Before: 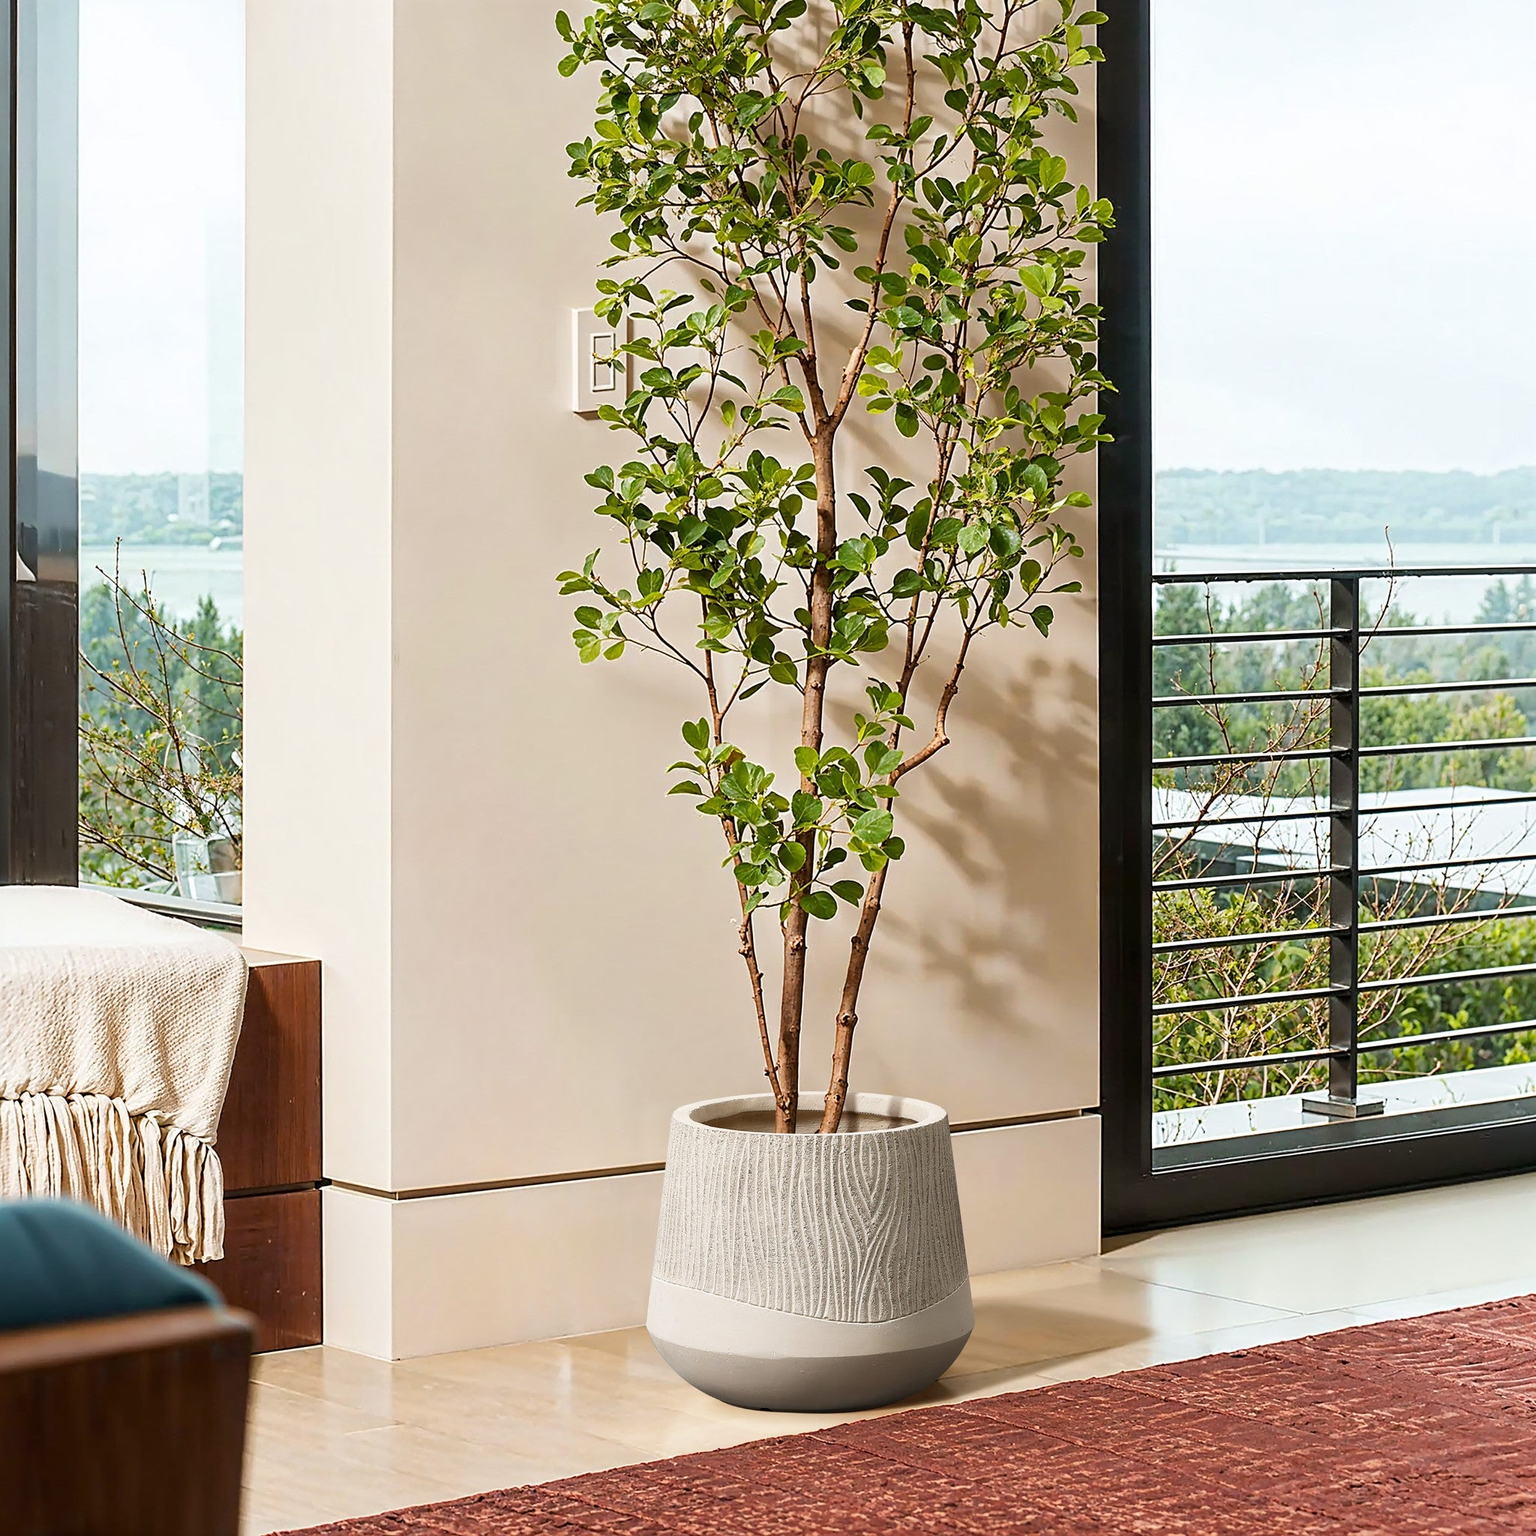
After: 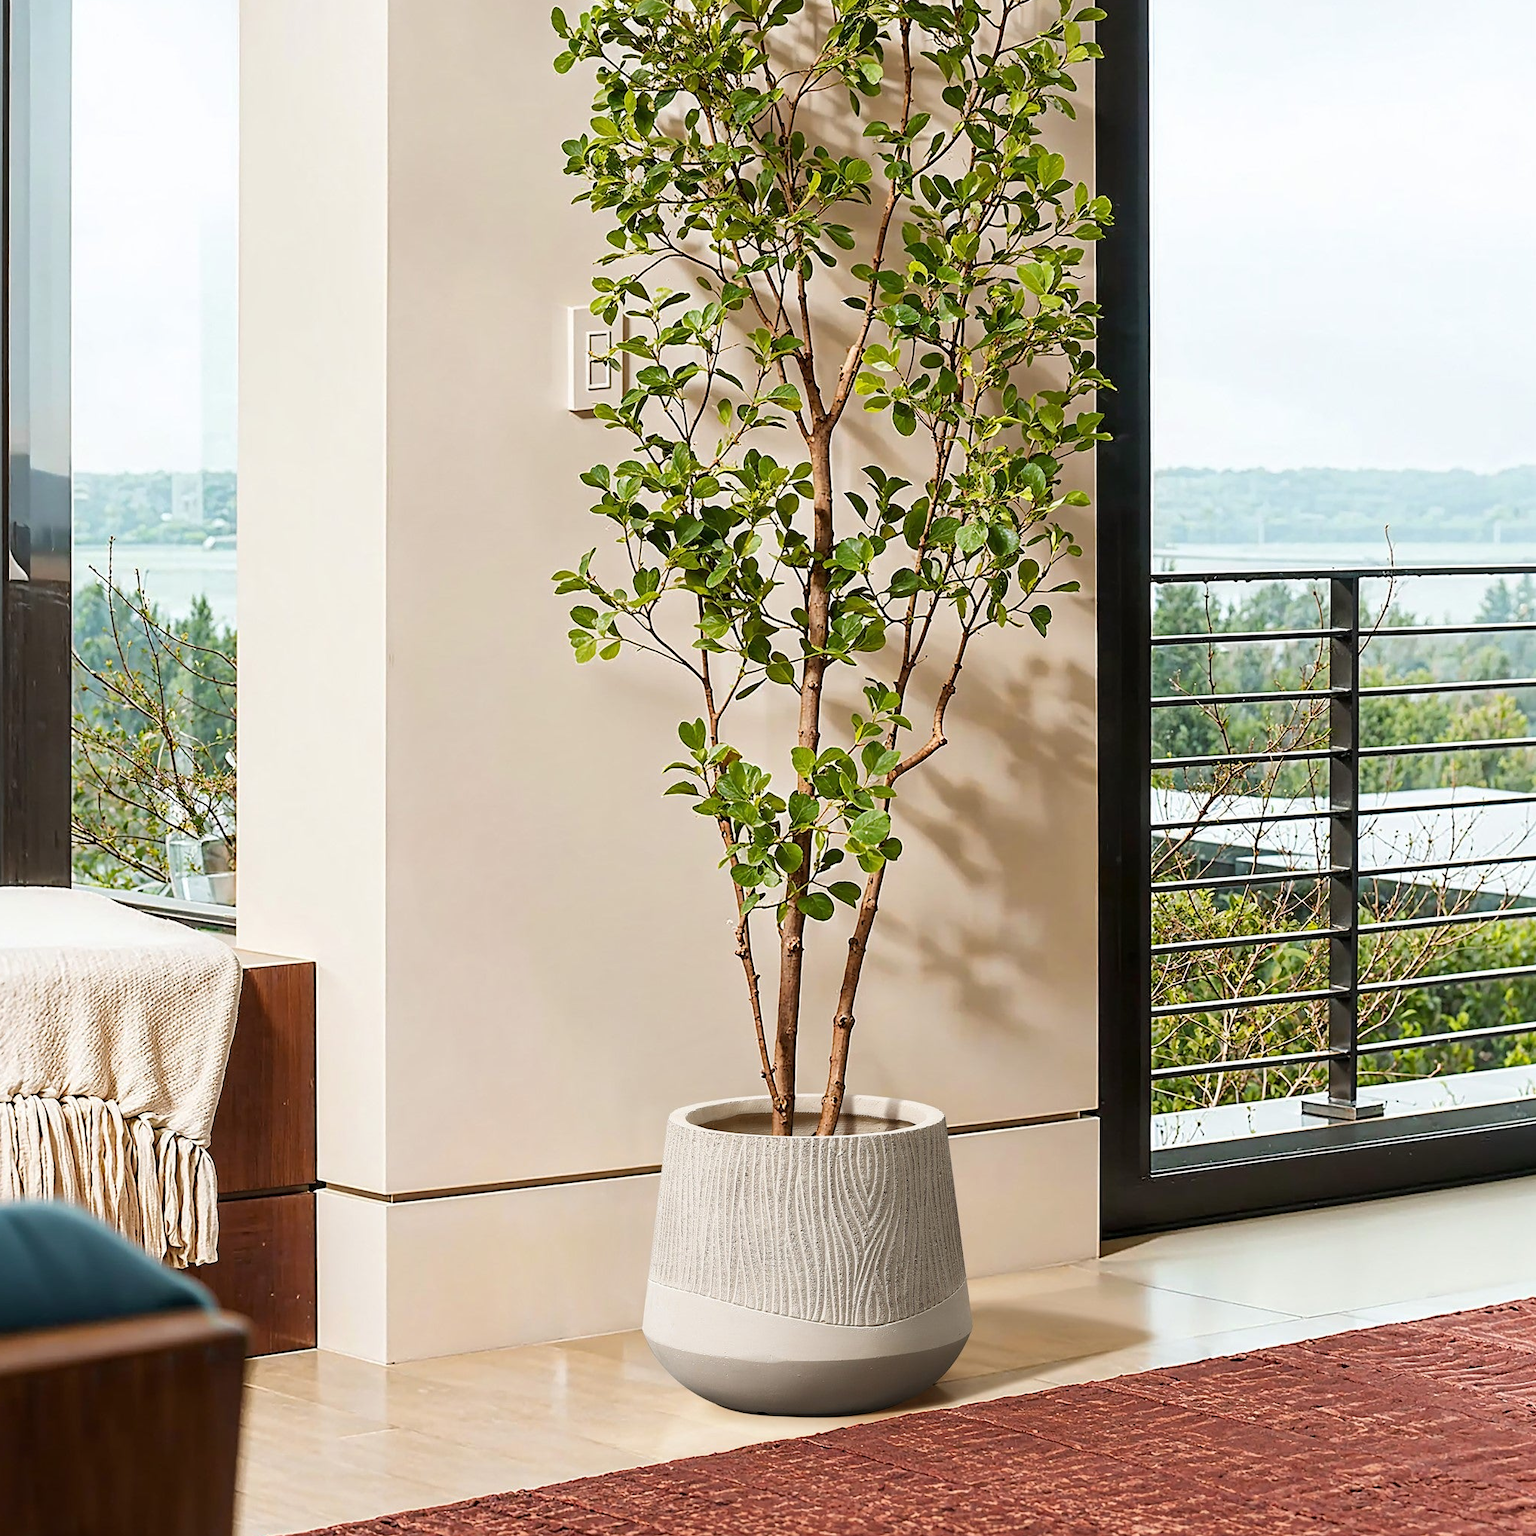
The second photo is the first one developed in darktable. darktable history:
crop and rotate: left 0.533%, top 0.256%, bottom 0.236%
